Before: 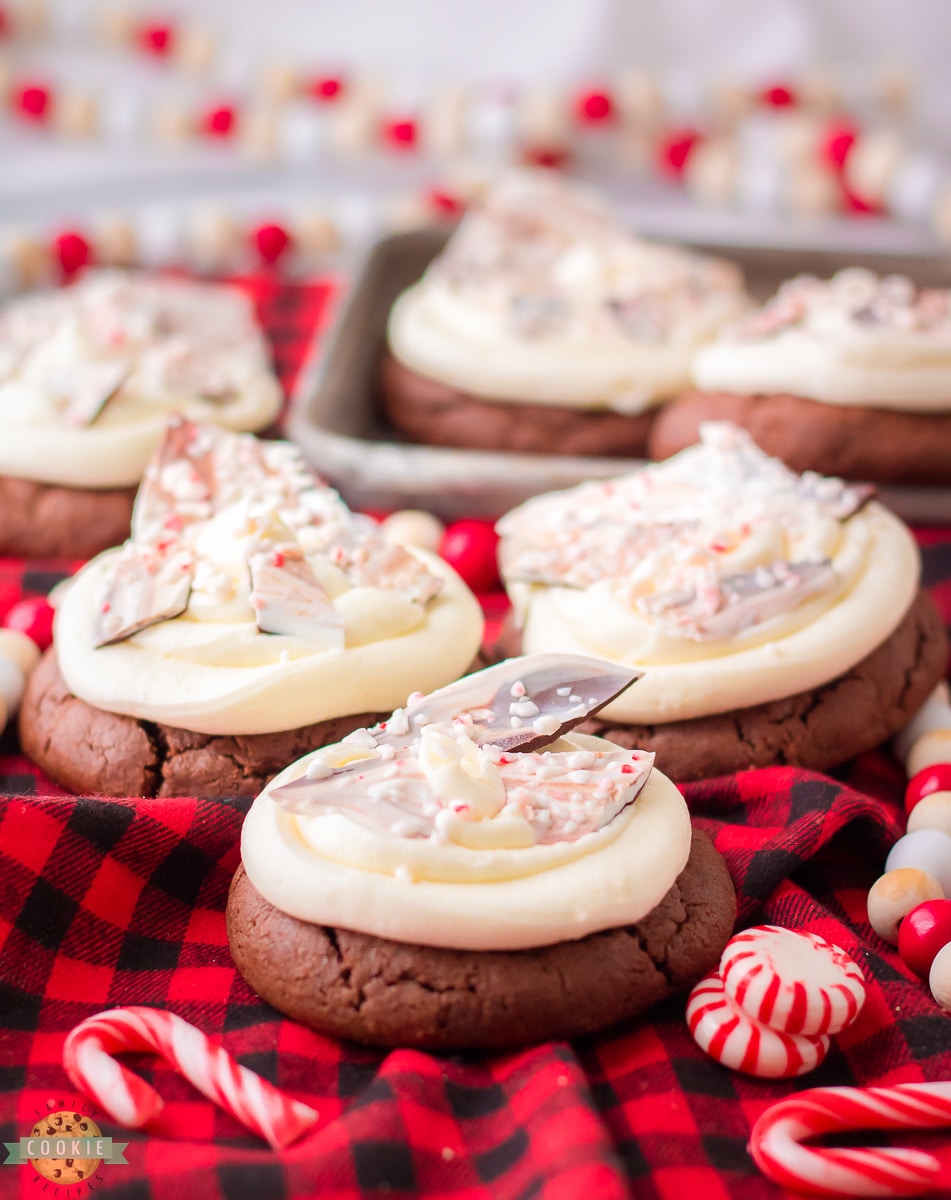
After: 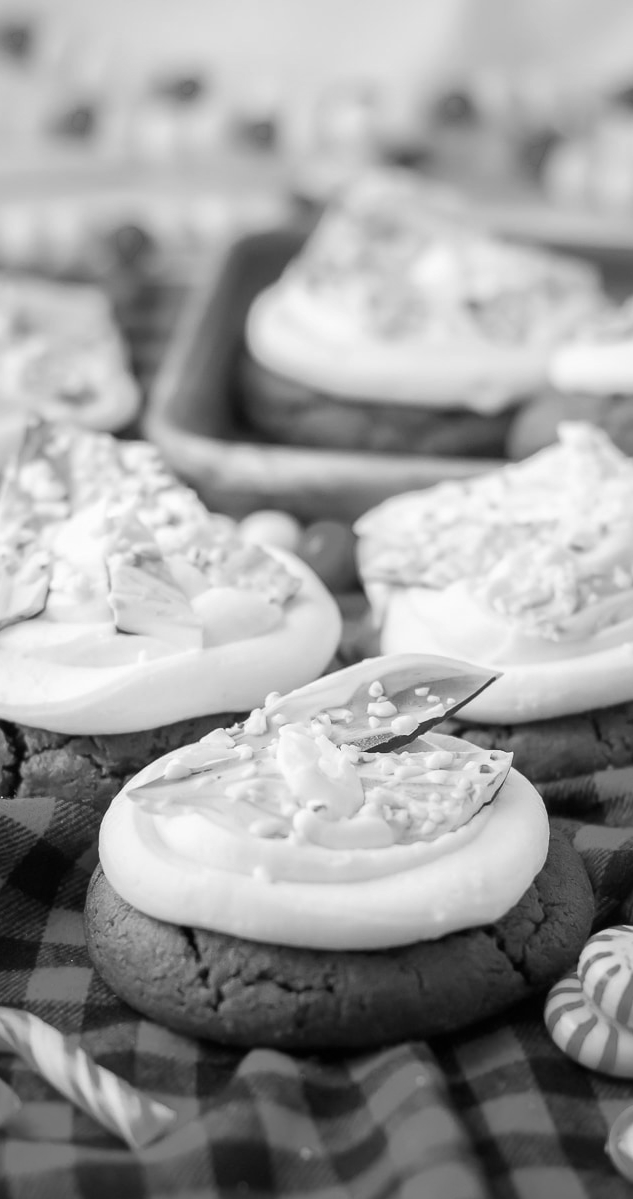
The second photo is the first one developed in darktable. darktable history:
crop and rotate: left 15.055%, right 18.278%
monochrome: a -6.99, b 35.61, size 1.4
base curve: curves: ch0 [(0, 0) (0.303, 0.277) (1, 1)]
